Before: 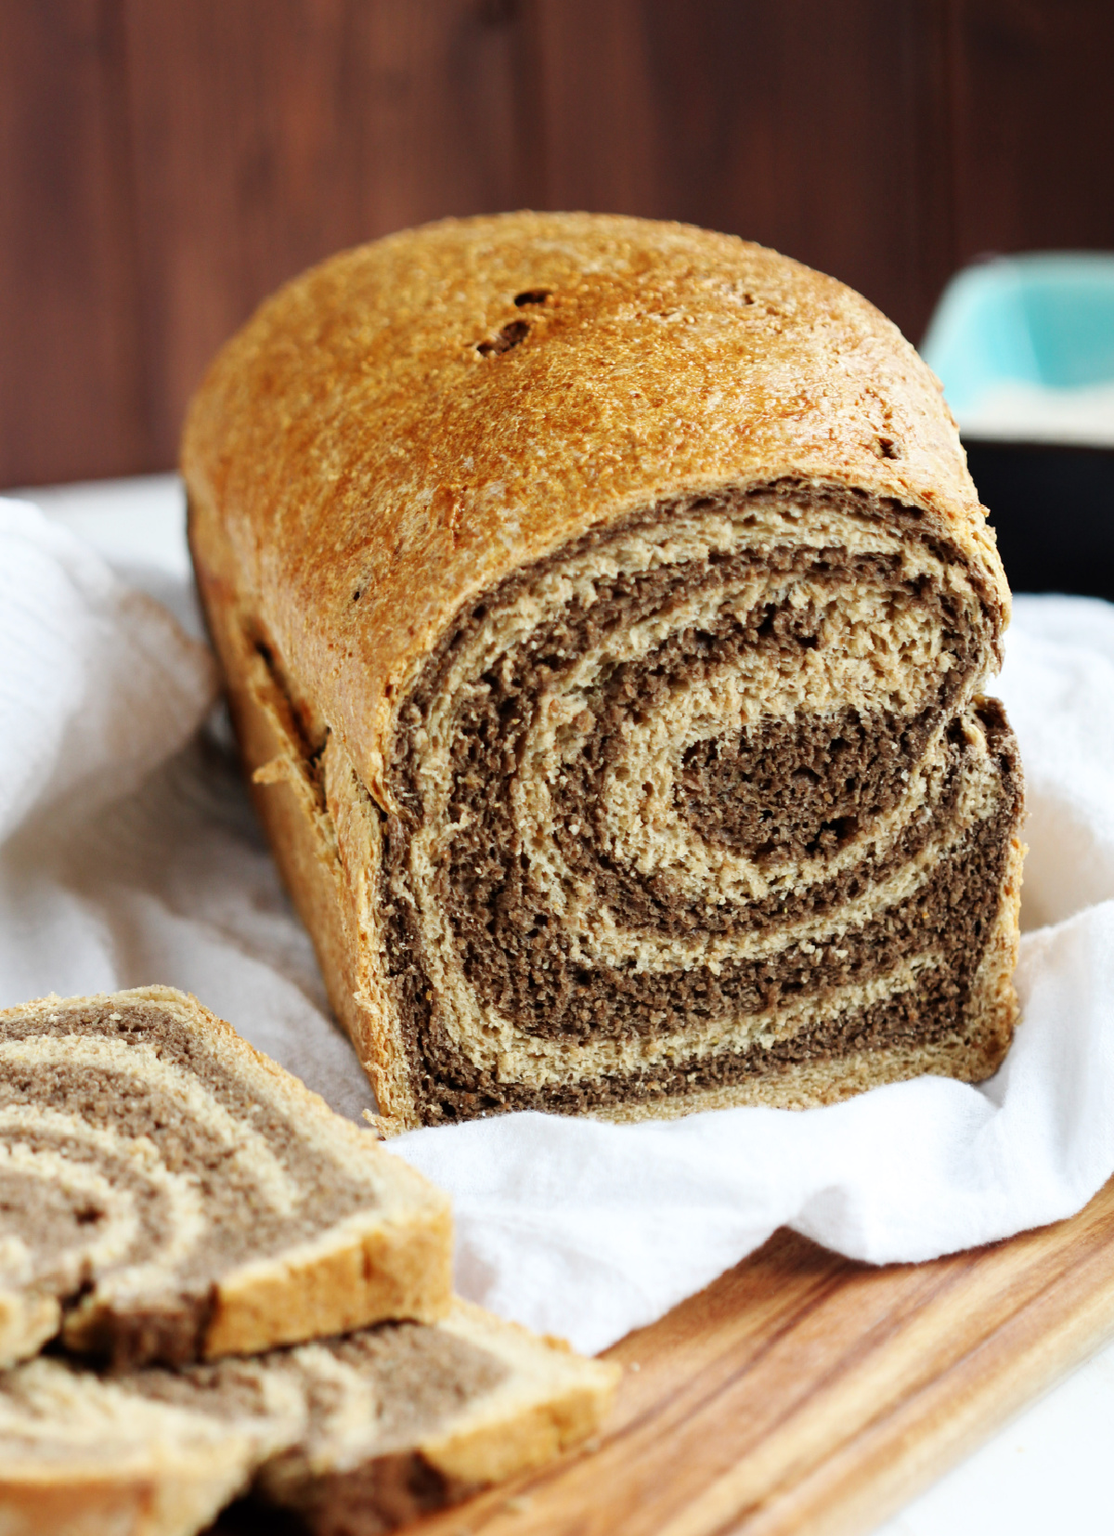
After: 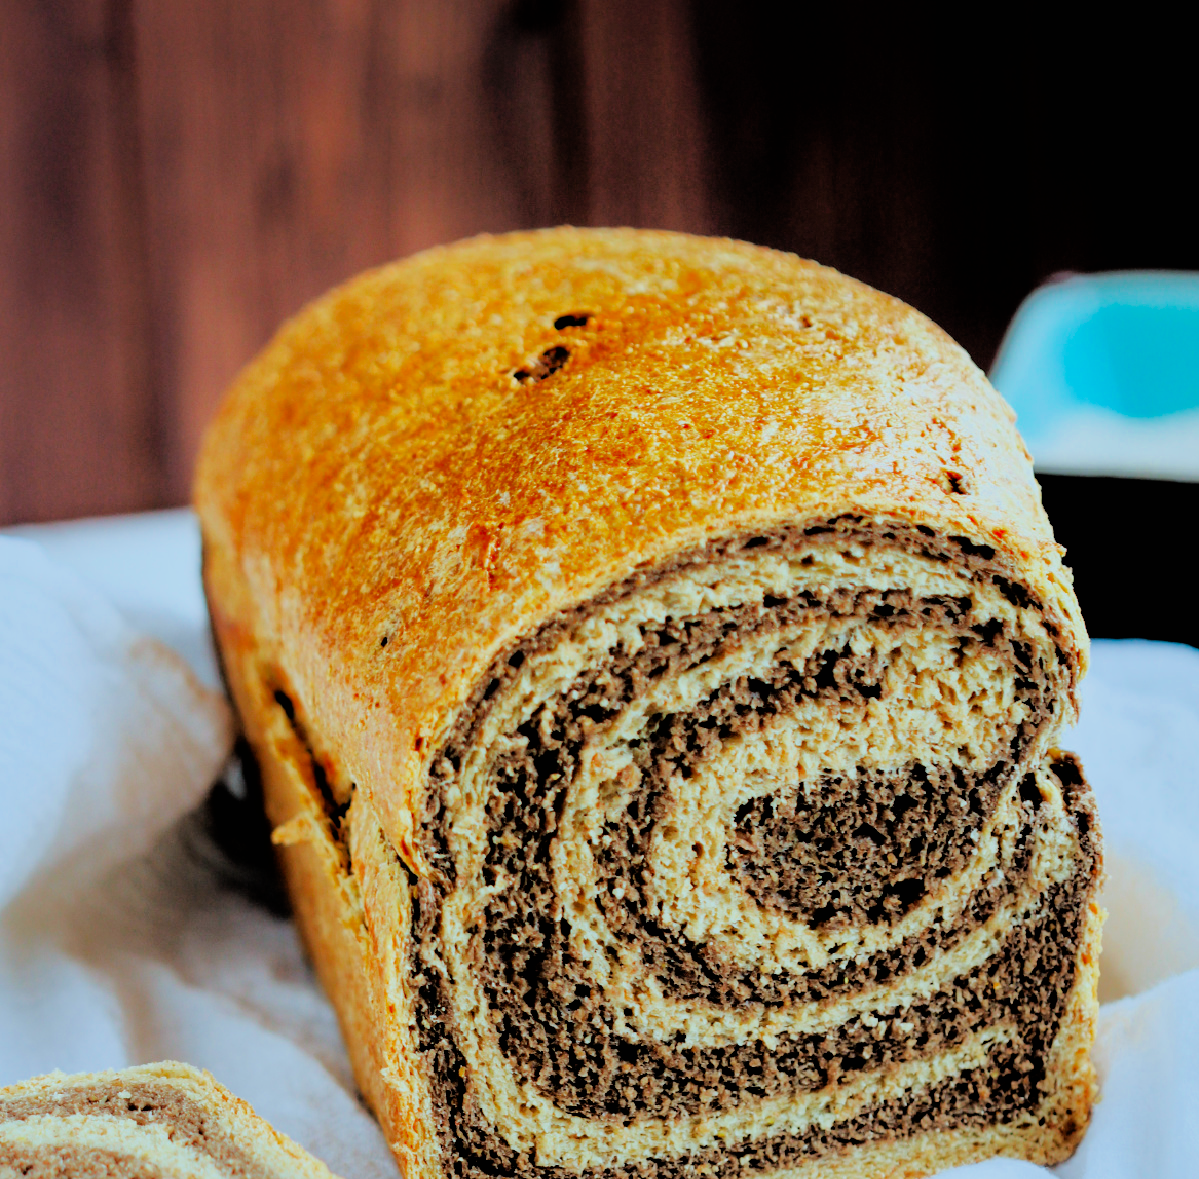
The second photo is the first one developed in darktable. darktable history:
shadows and highlights: shadows 39.42, highlights -59.99
tone equalizer: -8 EV -1.1 EV, -7 EV -1.01 EV, -6 EV -0.891 EV, -5 EV -0.55 EV, -3 EV 0.576 EV, -2 EV 0.889 EV, -1 EV 1.01 EV, +0 EV 1.06 EV, mask exposure compensation -0.512 EV
crop: right 0%, bottom 28.704%
color calibration: illuminant F (fluorescent), F source F9 (Cool White Deluxe 4150 K) – high CRI, x 0.374, y 0.373, temperature 4155.15 K
color correction: highlights b* 0.031, saturation 1.36
exposure: black level correction 0.001, exposure -0.125 EV, compensate highlight preservation false
filmic rgb: black relative exposure -4.4 EV, white relative exposure 5.03 EV, threshold 2.94 EV, hardness 2.18, latitude 39.61%, contrast 1.151, highlights saturation mix 11.02%, shadows ↔ highlights balance 0.972%, enable highlight reconstruction true
